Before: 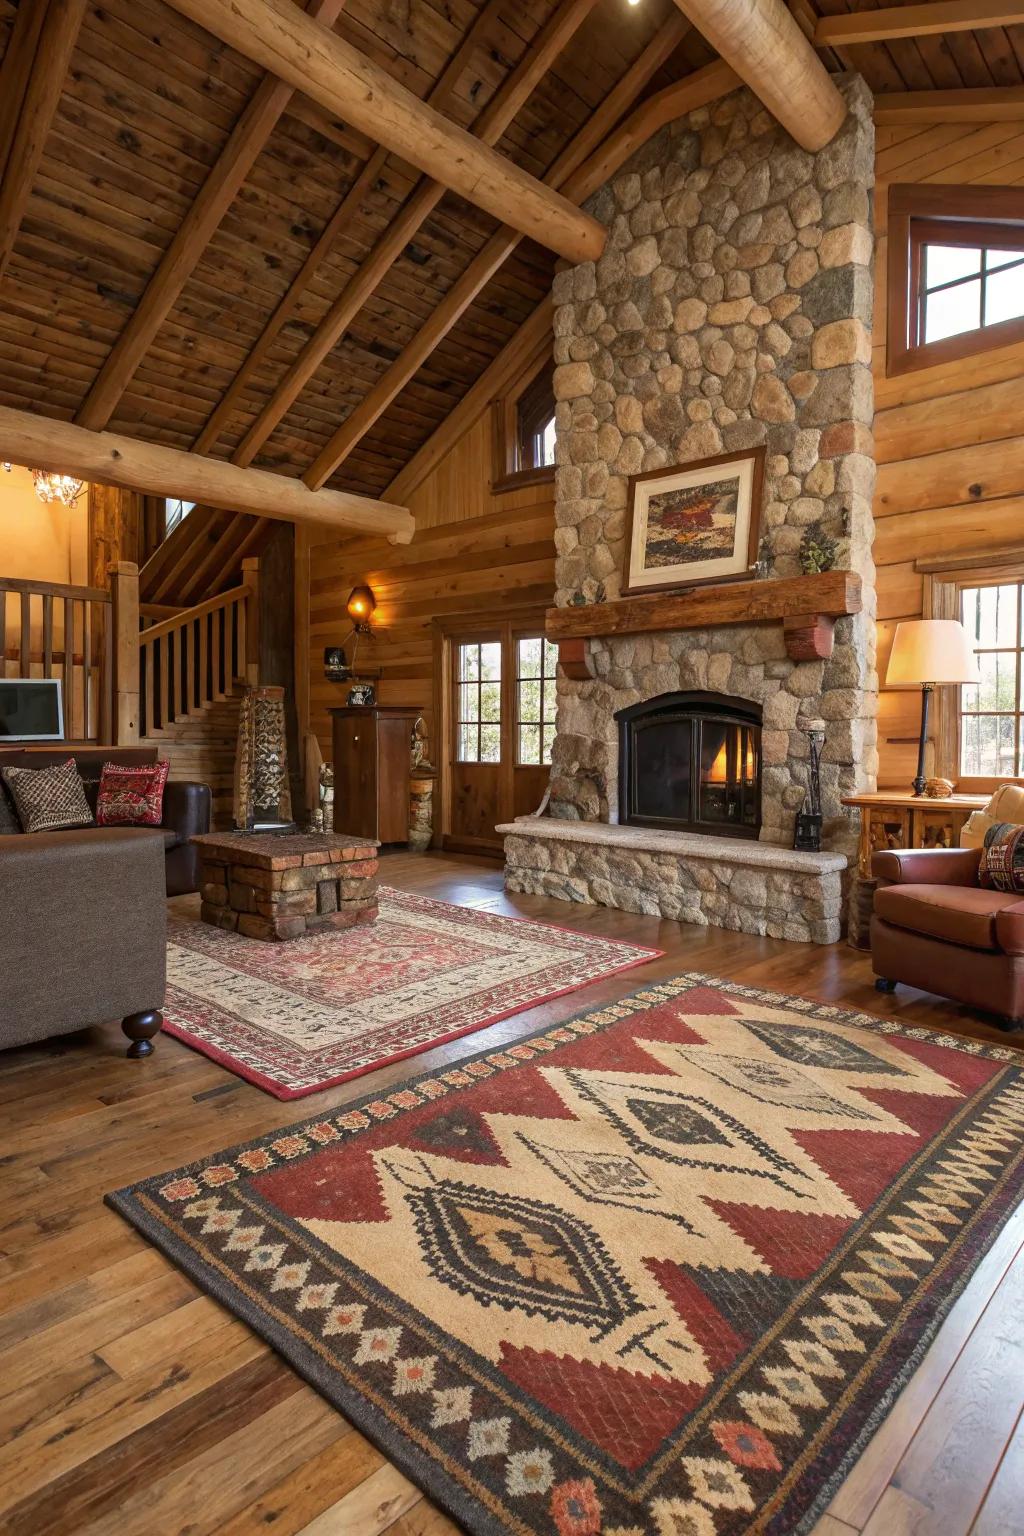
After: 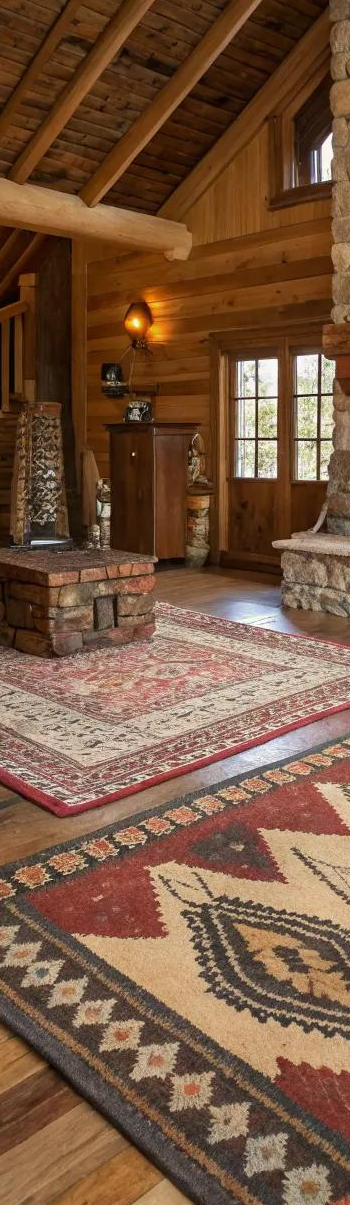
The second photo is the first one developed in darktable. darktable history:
crop and rotate: left 21.779%, top 18.553%, right 44.017%, bottom 2.974%
